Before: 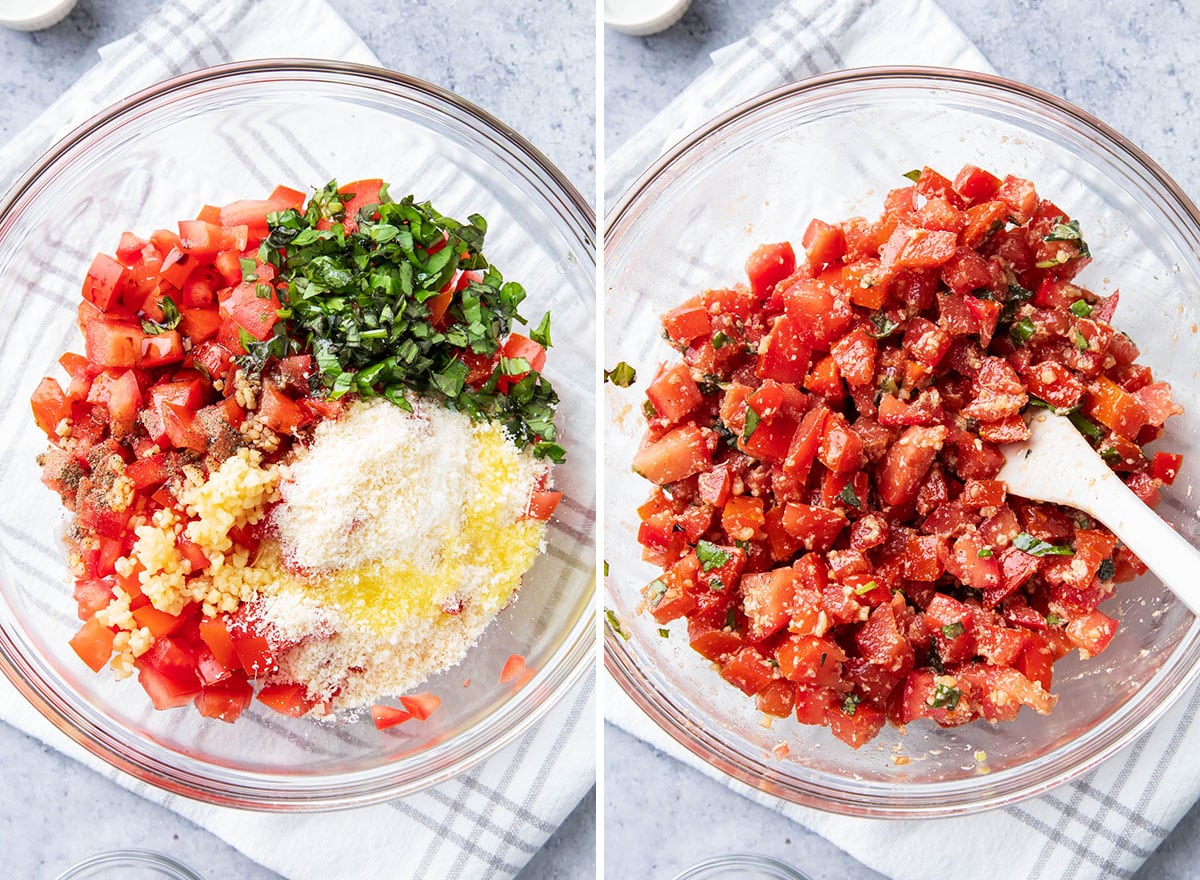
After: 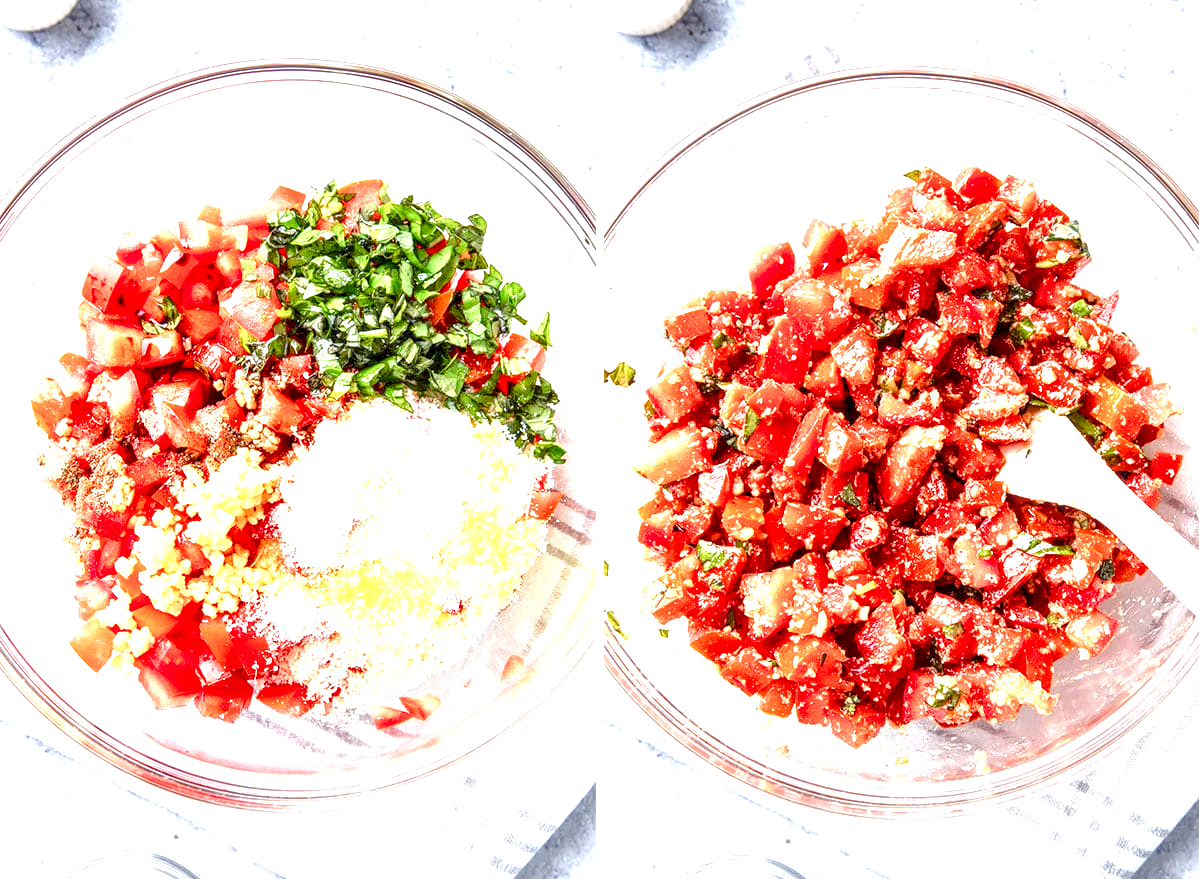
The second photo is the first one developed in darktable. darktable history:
crop: left 0.008%
exposure: black level correction 0, exposure 1.199 EV, compensate highlight preservation false
local contrast: detail 150%
color balance rgb: perceptual saturation grading › global saturation 40.792%, perceptual saturation grading › highlights -50.484%, perceptual saturation grading › shadows 30.571%, perceptual brilliance grading › mid-tones 10.178%, perceptual brilliance grading › shadows 14.151%
